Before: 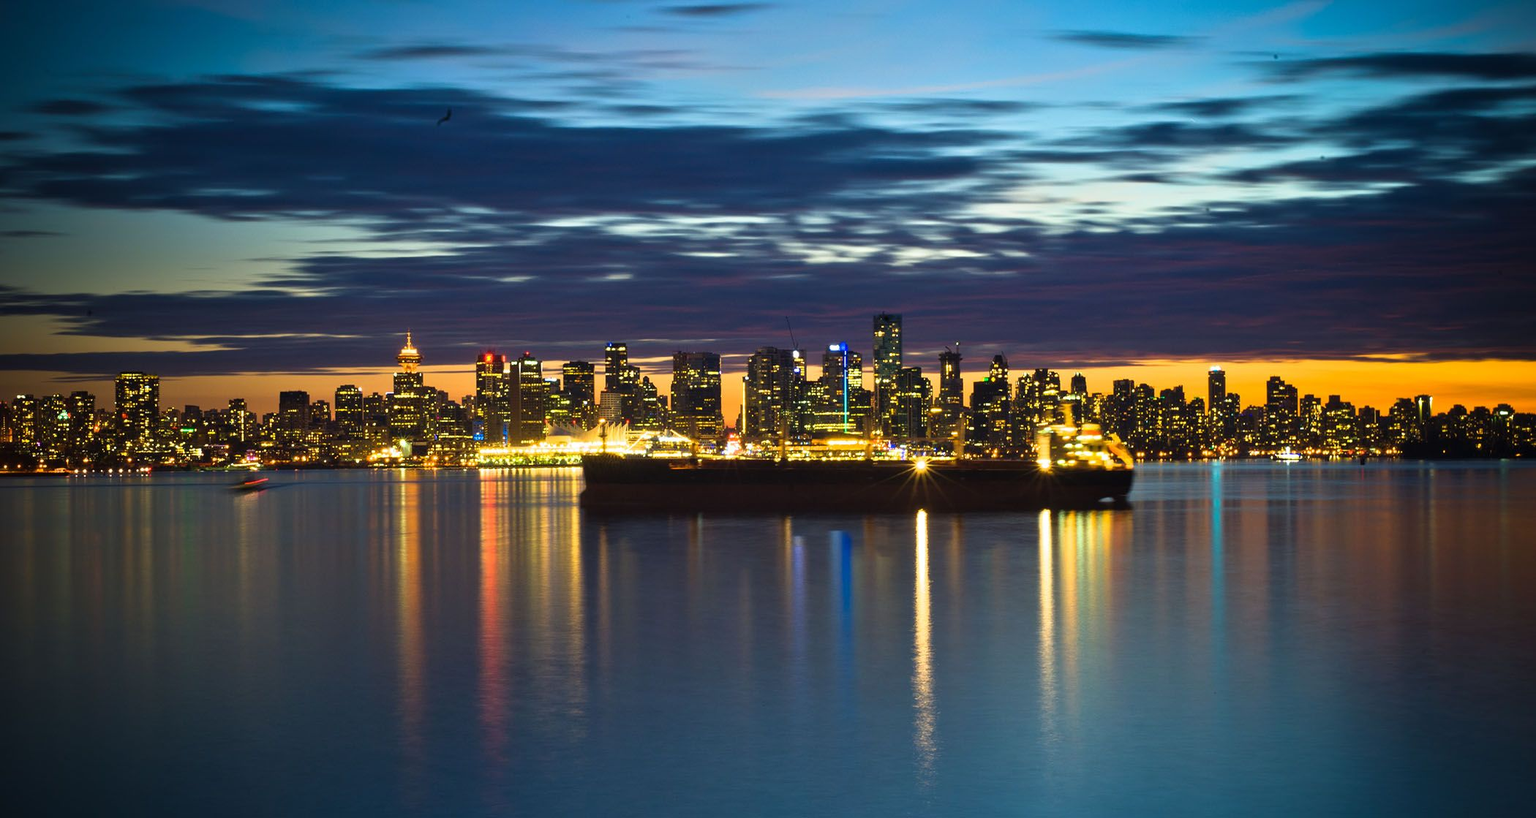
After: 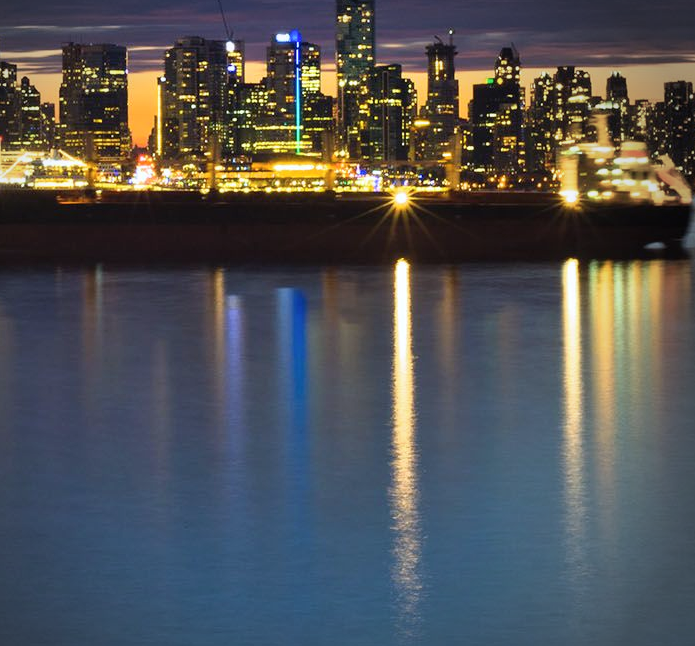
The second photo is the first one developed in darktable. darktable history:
white balance: red 0.984, blue 1.059
shadows and highlights: radius 108.52, shadows 44.07, highlights -67.8, low approximation 0.01, soften with gaussian
vignetting: center (-0.15, 0.013)
crop: left 40.878%, top 39.176%, right 25.993%, bottom 3.081%
